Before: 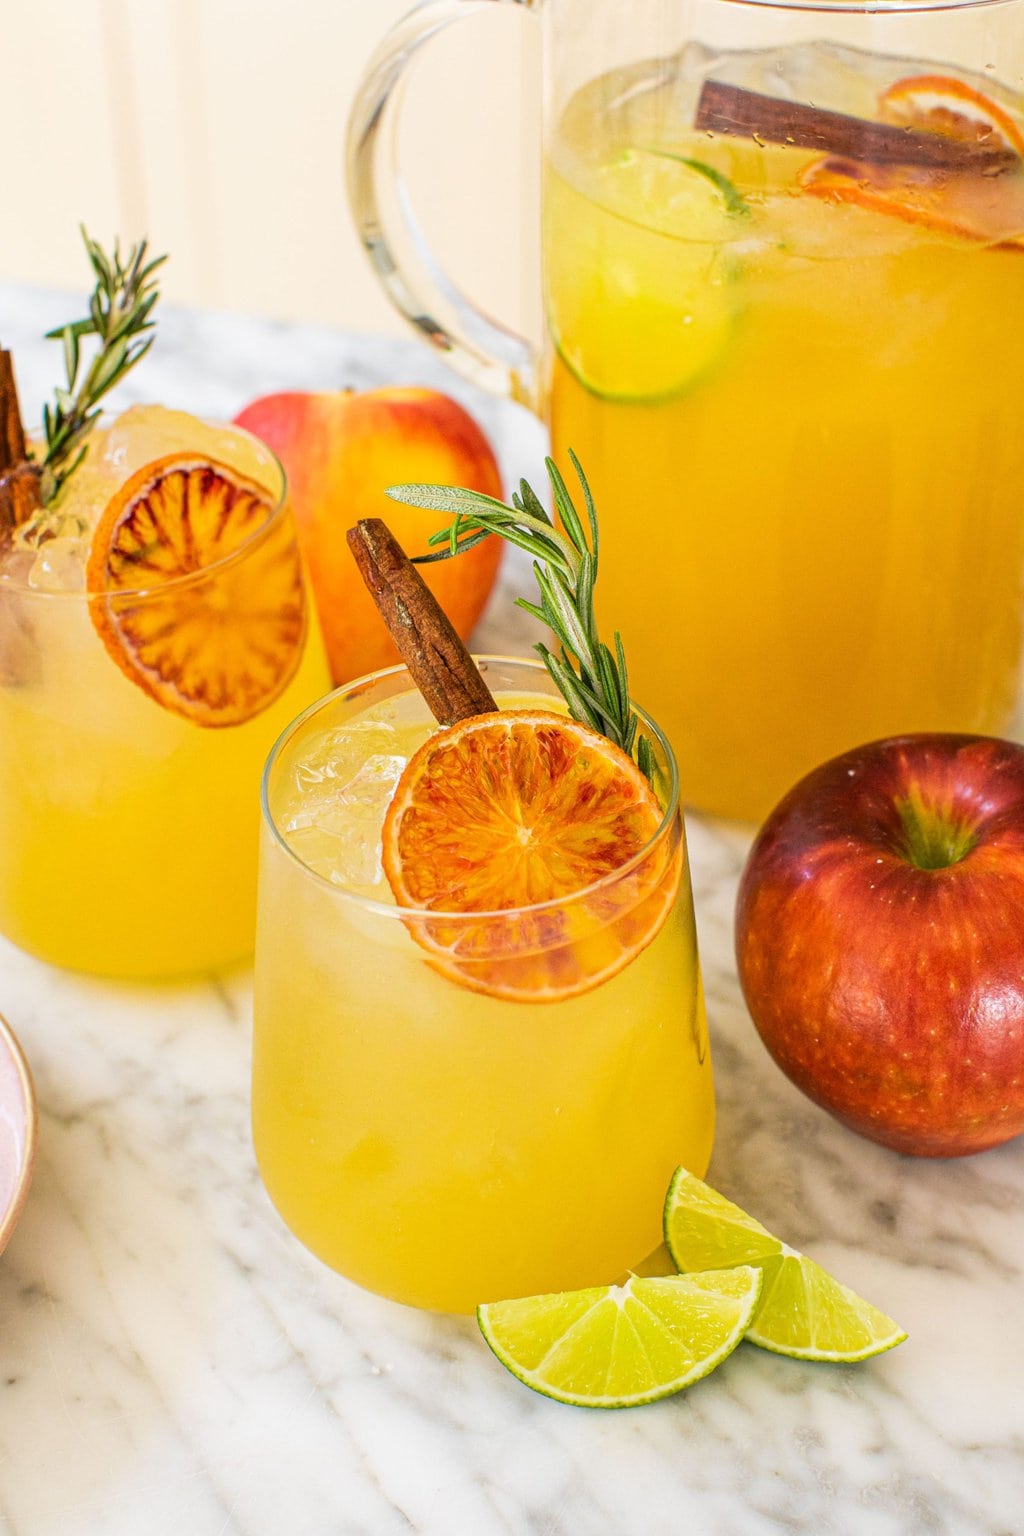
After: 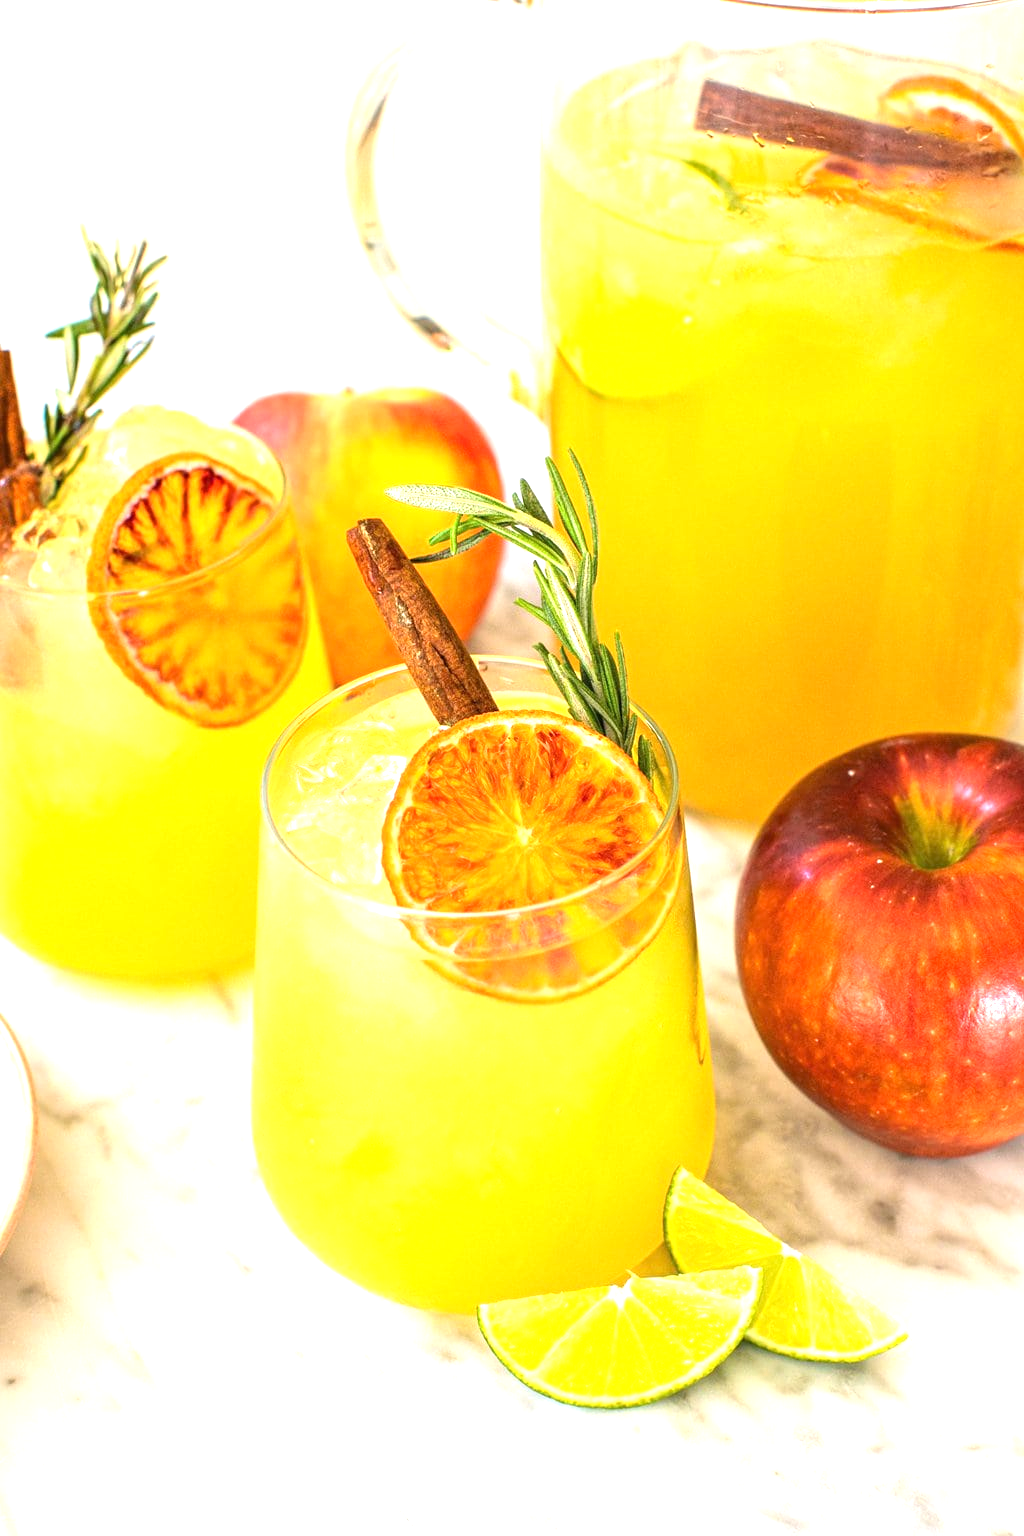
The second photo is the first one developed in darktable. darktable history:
exposure: exposure 0.943 EV, compensate highlight preservation false
